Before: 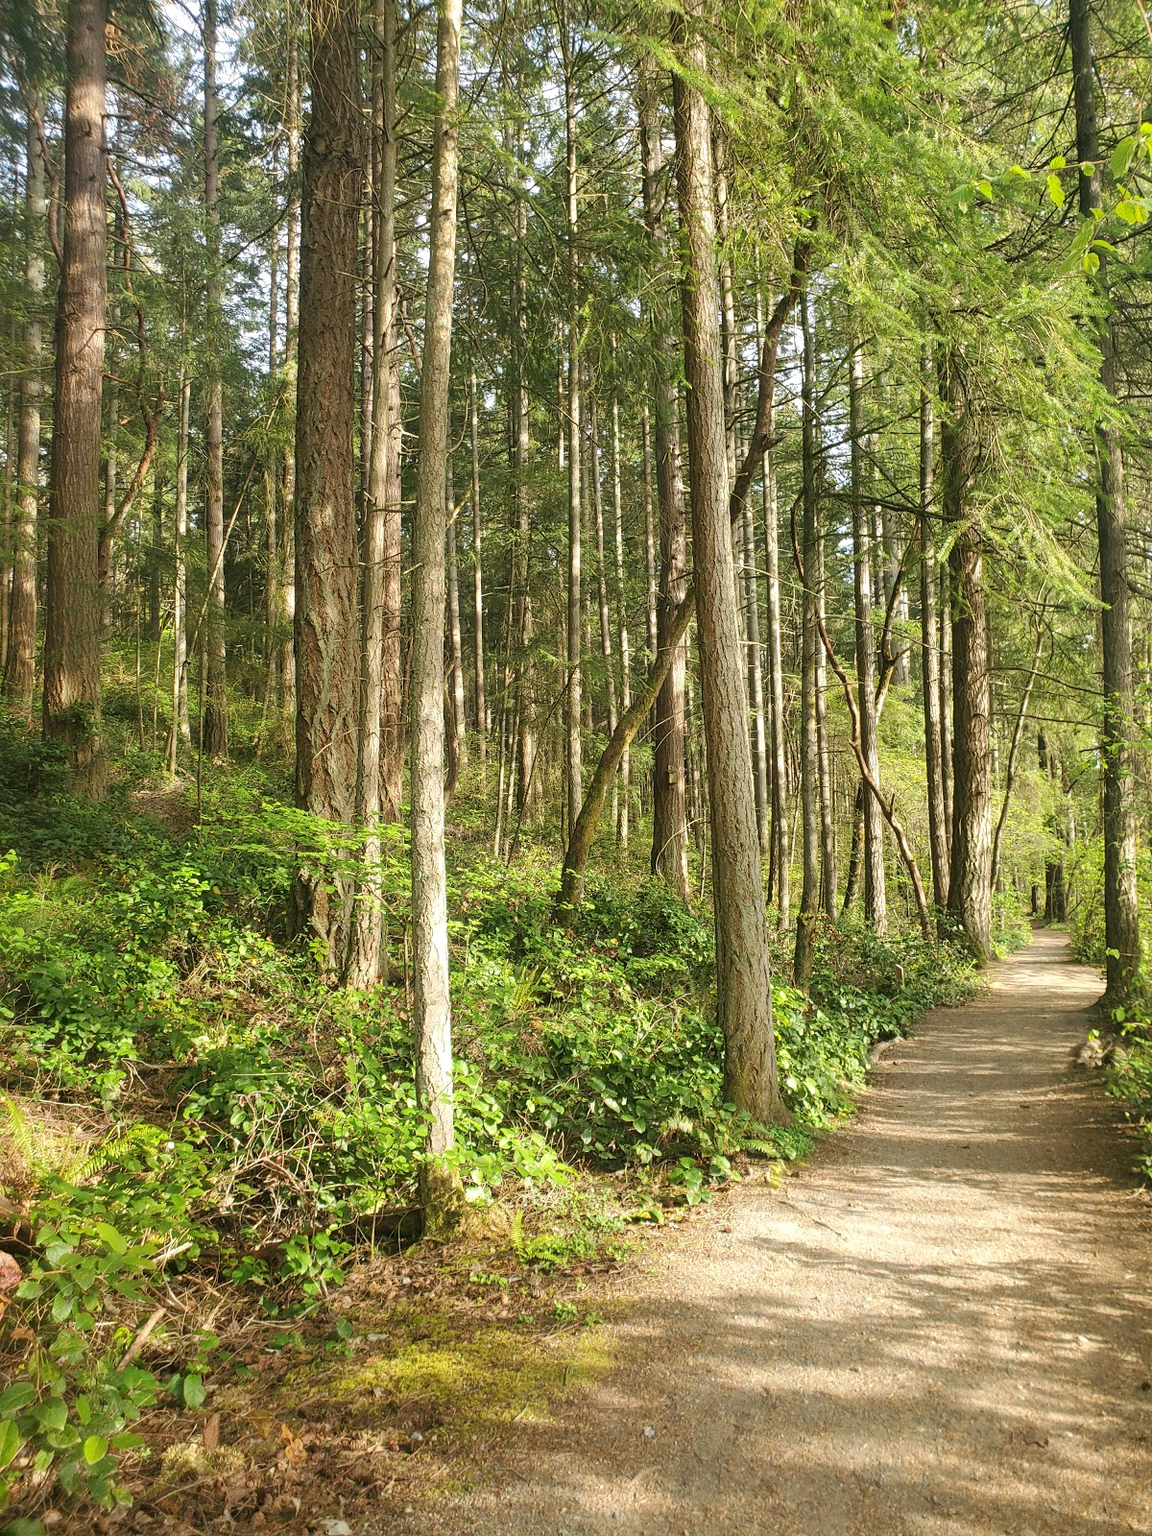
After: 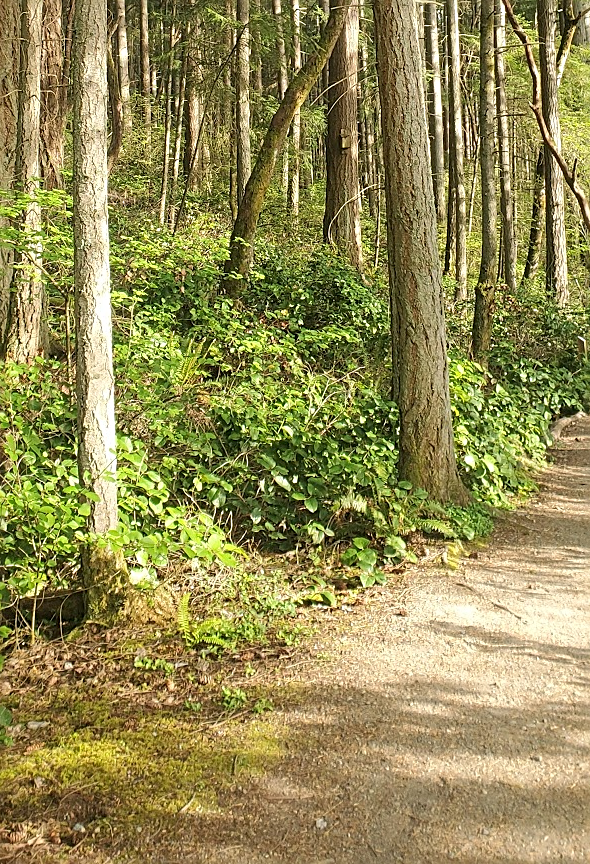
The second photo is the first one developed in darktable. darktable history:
sharpen: on, module defaults
crop: left 29.649%, top 41.773%, right 21.158%, bottom 3.5%
